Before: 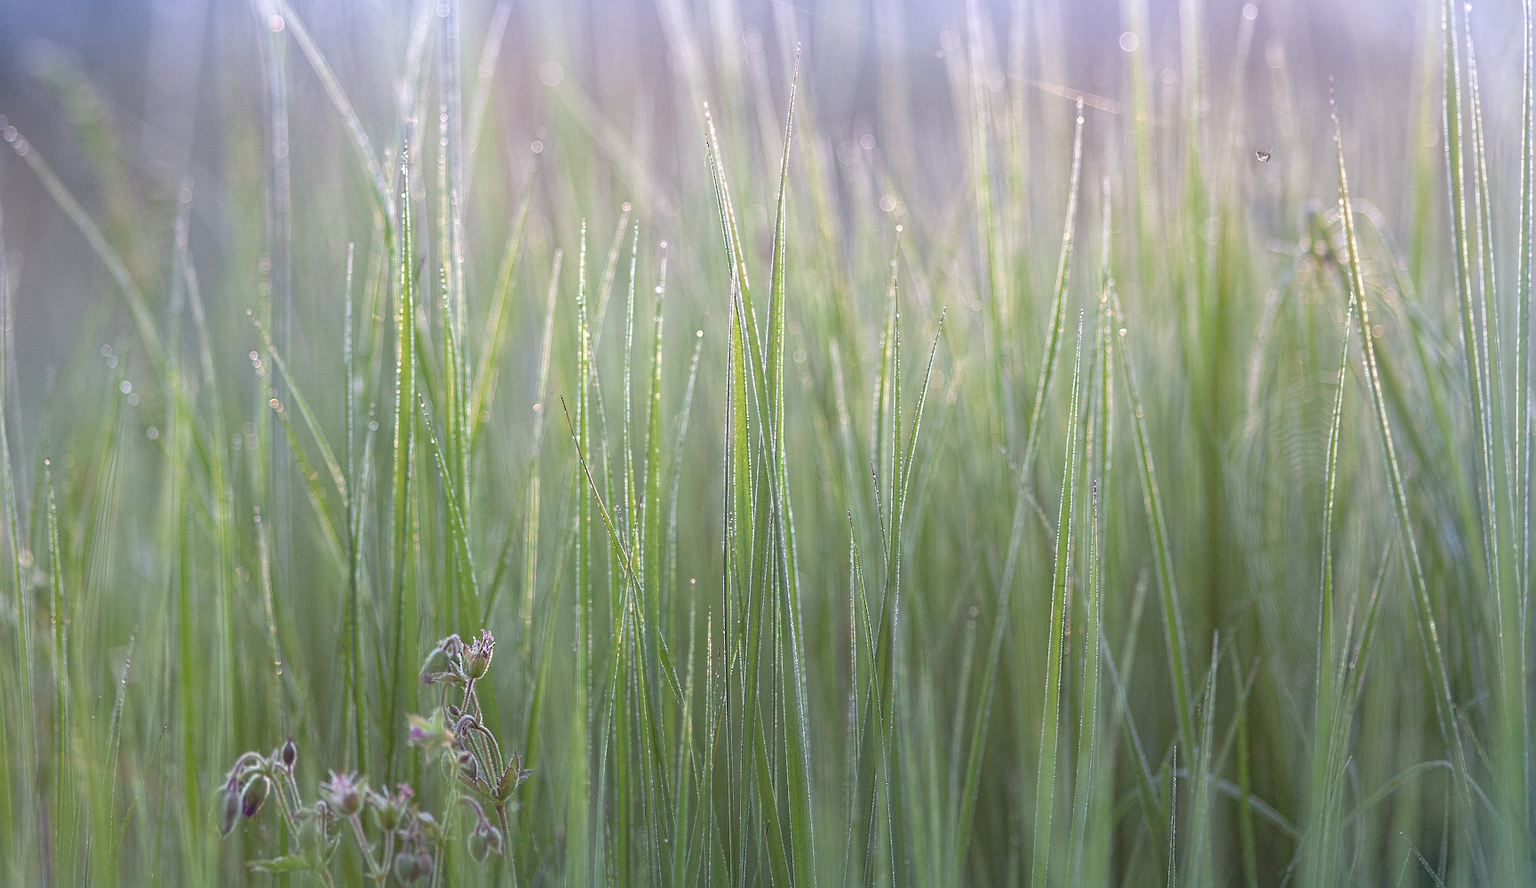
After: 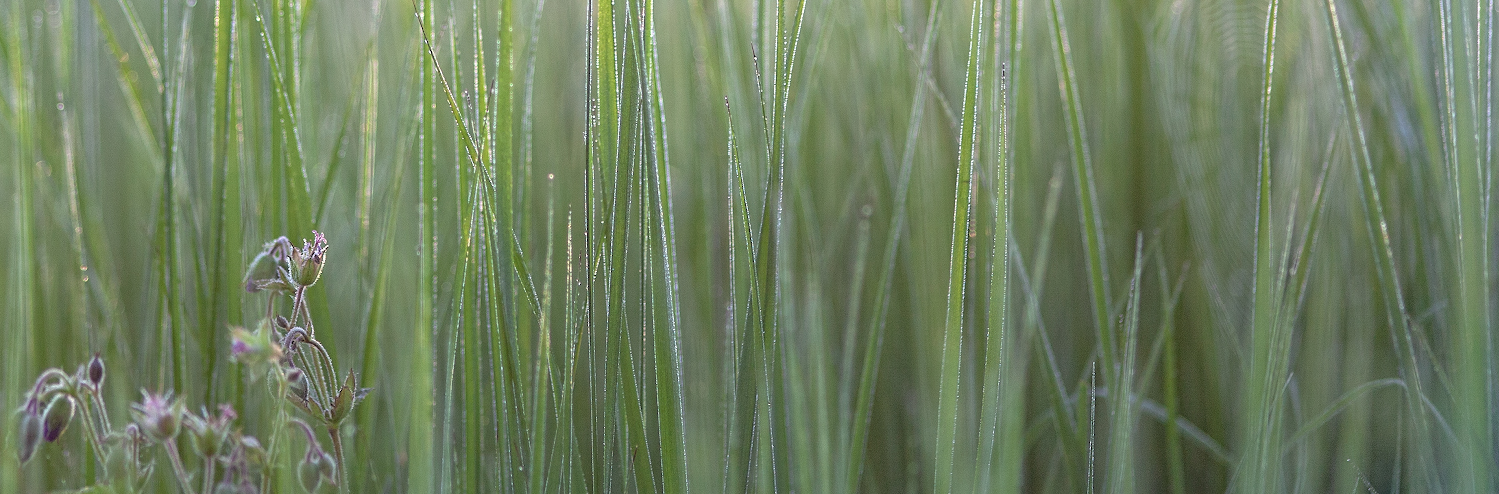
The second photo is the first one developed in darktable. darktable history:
crop and rotate: left 13.258%, top 47.849%, bottom 2.748%
